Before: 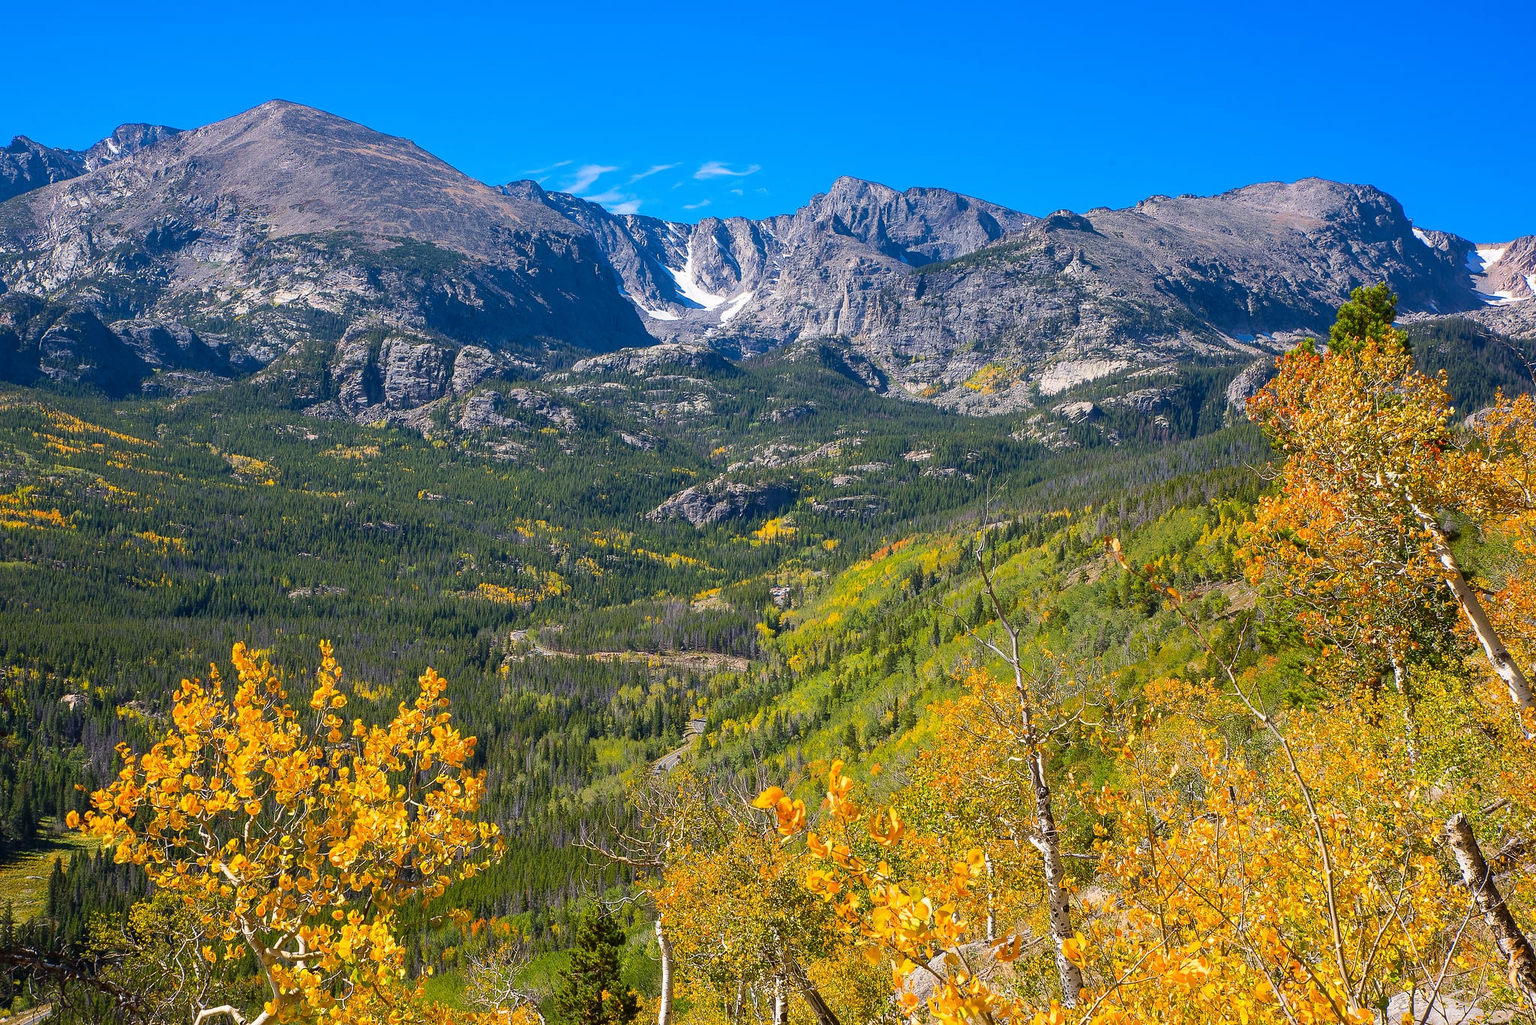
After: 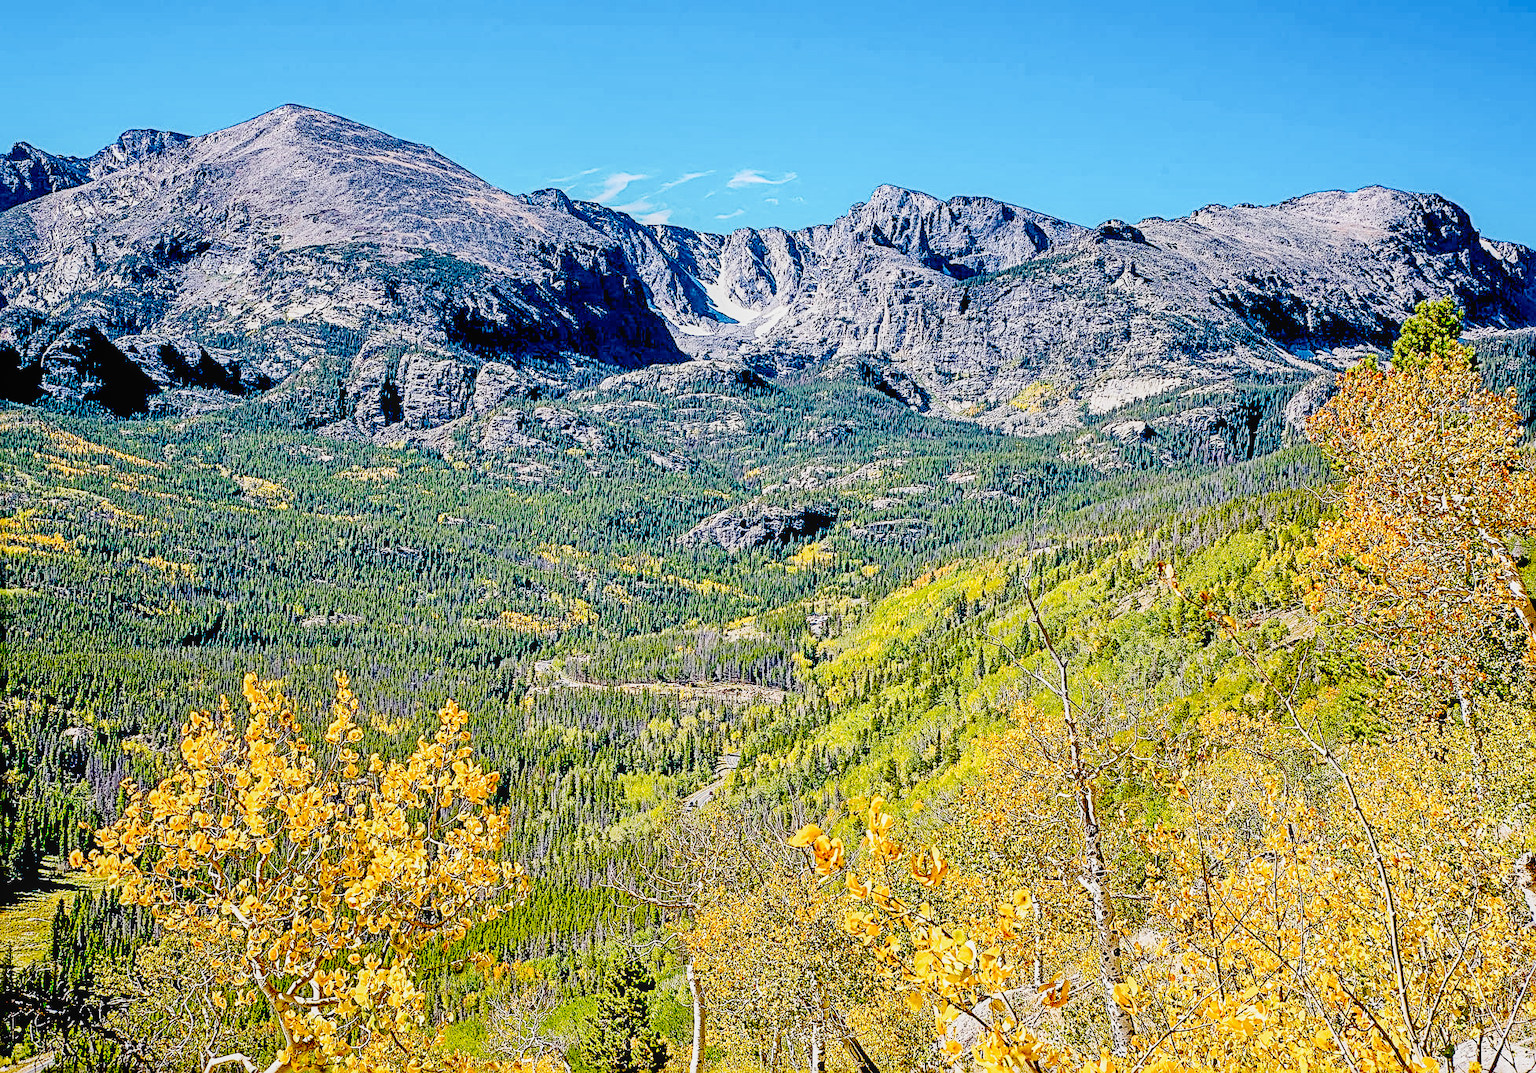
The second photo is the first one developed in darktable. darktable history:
filmic rgb: black relative exposure -6.16 EV, white relative exposure 6.97 EV, hardness 2.24, preserve chrominance no, color science v4 (2020), iterations of high-quality reconstruction 0, contrast in shadows soft
sharpen: radius 3.032, amount 0.772
tone equalizer: -7 EV 0.143 EV, -6 EV 0.637 EV, -5 EV 1.18 EV, -4 EV 1.31 EV, -3 EV 1.17 EV, -2 EV 0.6 EV, -1 EV 0.163 EV, mask exposure compensation -0.5 EV
exposure: black level correction 0.036, exposure 0.907 EV, compensate highlight preservation false
crop: right 4.51%, bottom 0.039%
contrast brightness saturation: contrast 0.29
local contrast: on, module defaults
